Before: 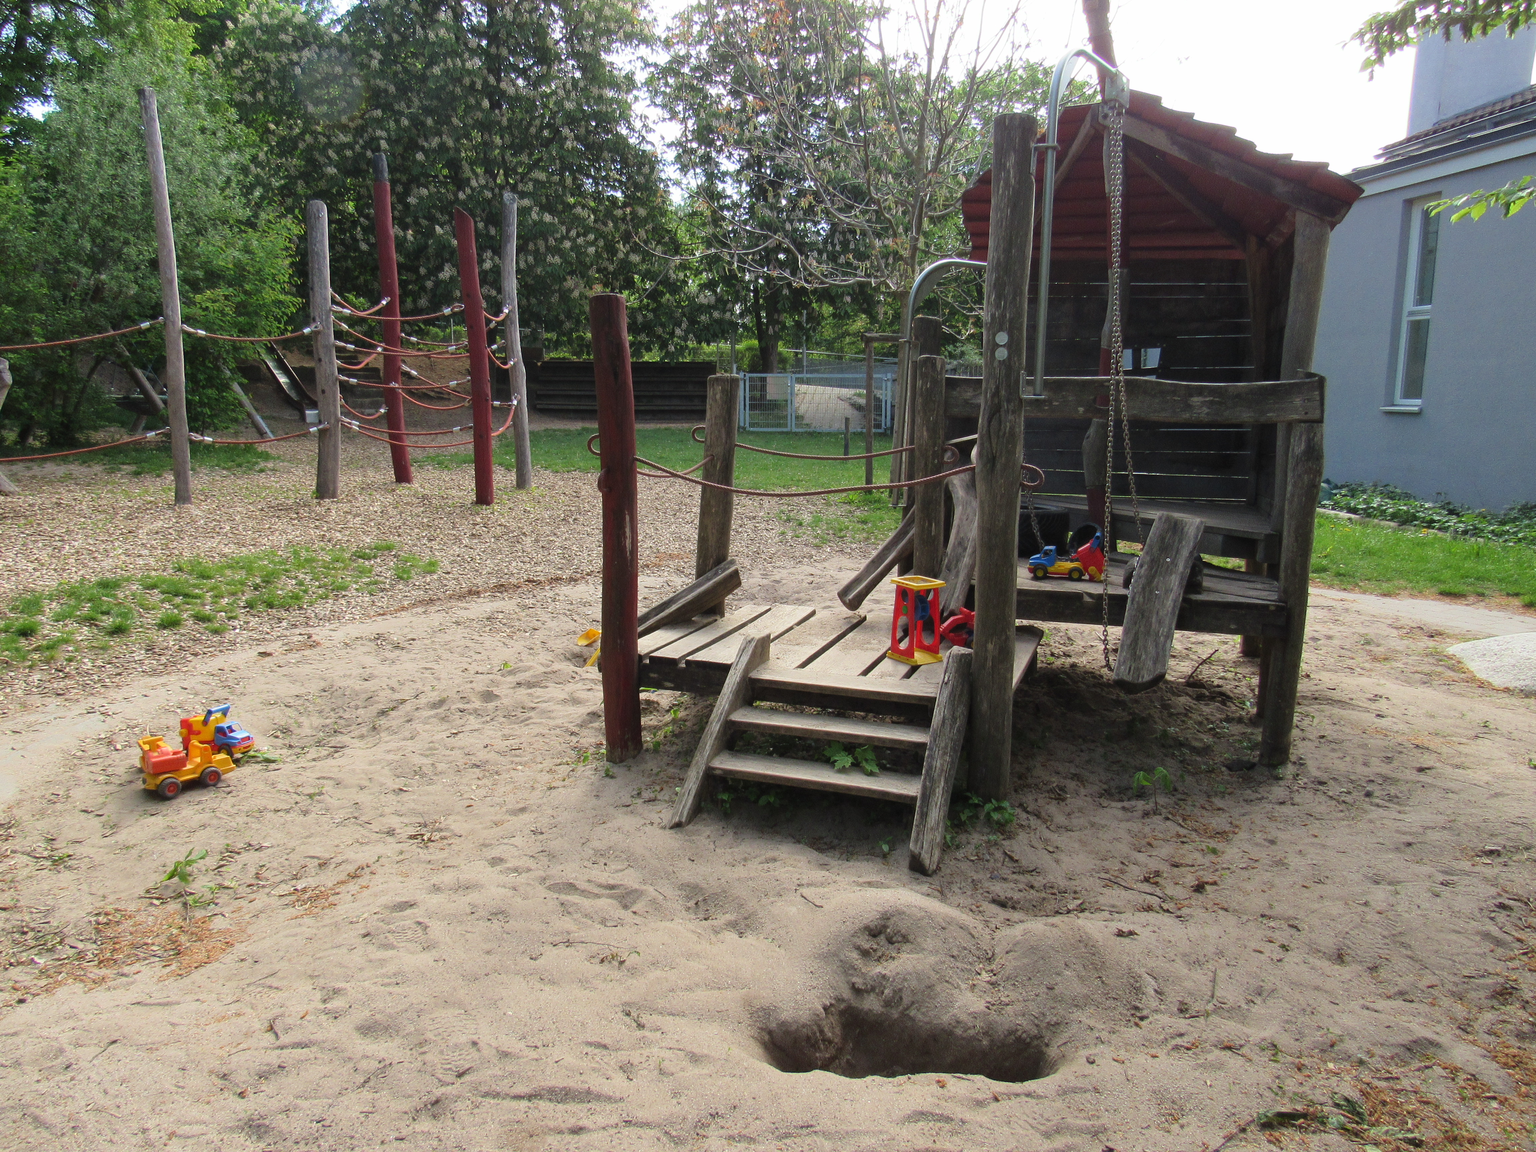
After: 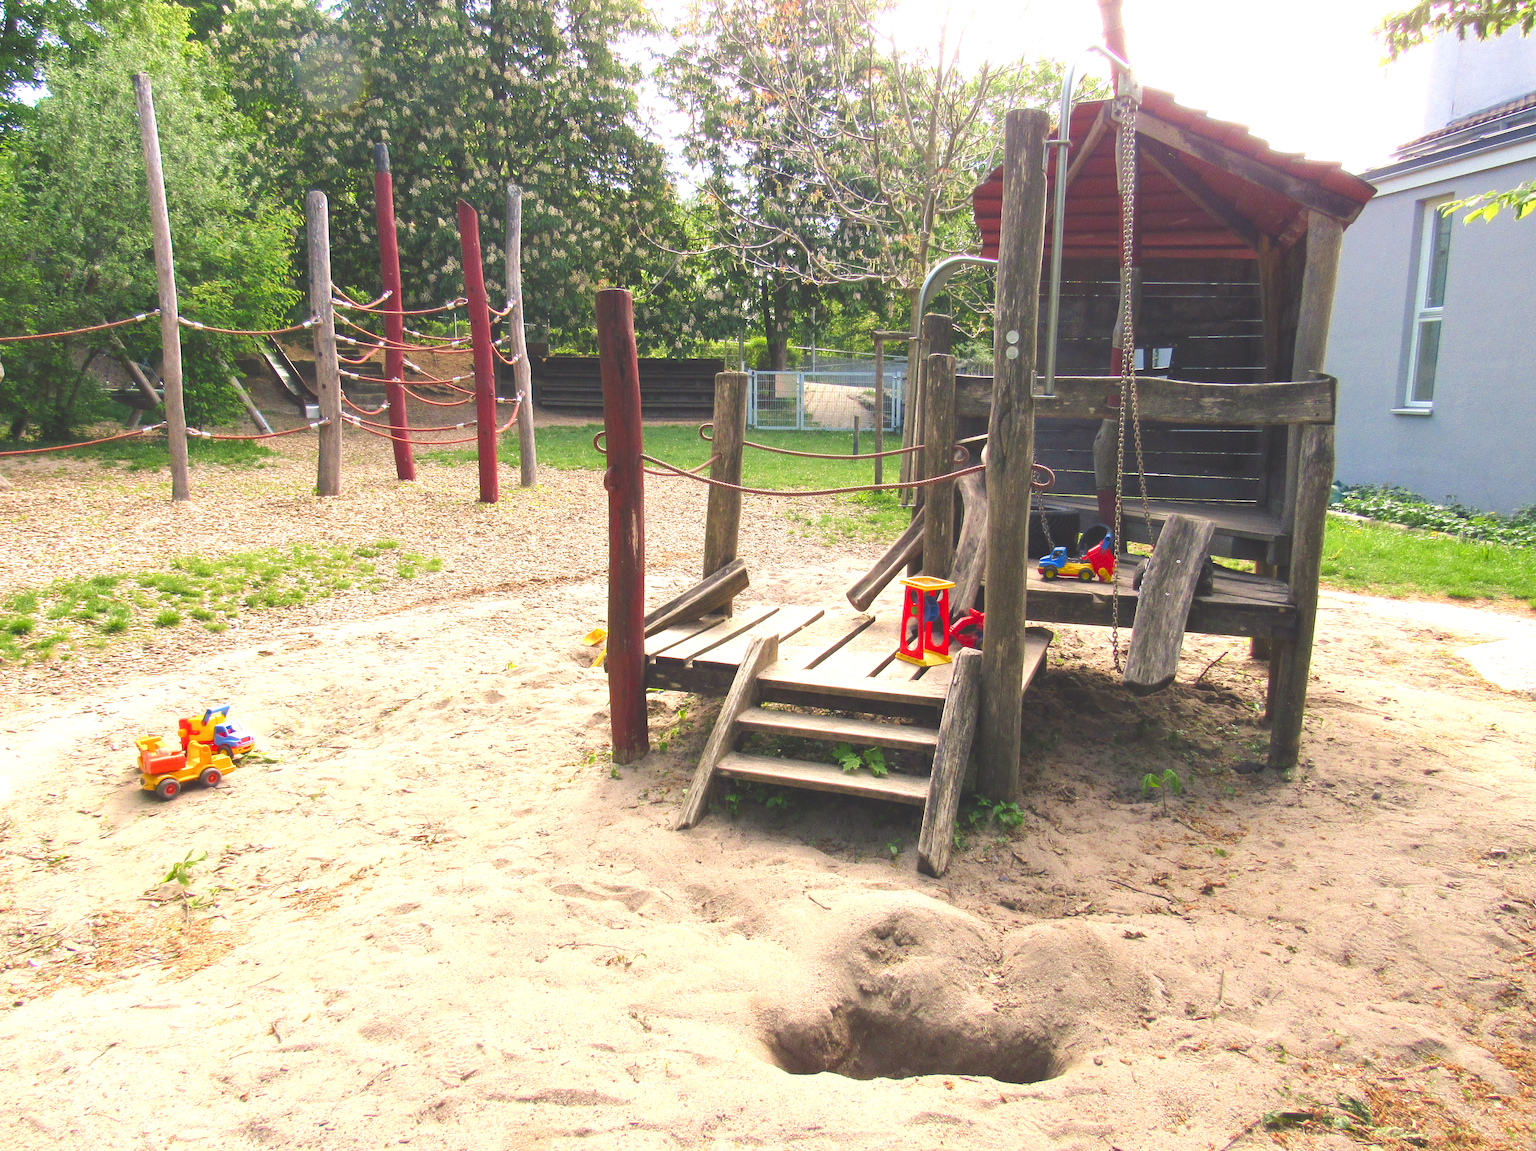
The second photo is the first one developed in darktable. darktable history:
sharpen: radius 2.883, amount 0.868, threshold 47.523
color balance rgb: shadows lift › chroma 2%, shadows lift › hue 247.2°, power › chroma 0.3%, power › hue 25.2°, highlights gain › chroma 3%, highlights gain › hue 60°, global offset › luminance 2%, perceptual saturation grading › global saturation 20%, perceptual saturation grading › highlights -20%, perceptual saturation grading › shadows 30%
exposure: black level correction 0, exposure 1.1 EV, compensate highlight preservation false
levels: levels [0.018, 0.493, 1]
velvia: strength 15%
rotate and perspective: rotation 0.174°, lens shift (vertical) 0.013, lens shift (horizontal) 0.019, shear 0.001, automatic cropping original format, crop left 0.007, crop right 0.991, crop top 0.016, crop bottom 0.997
